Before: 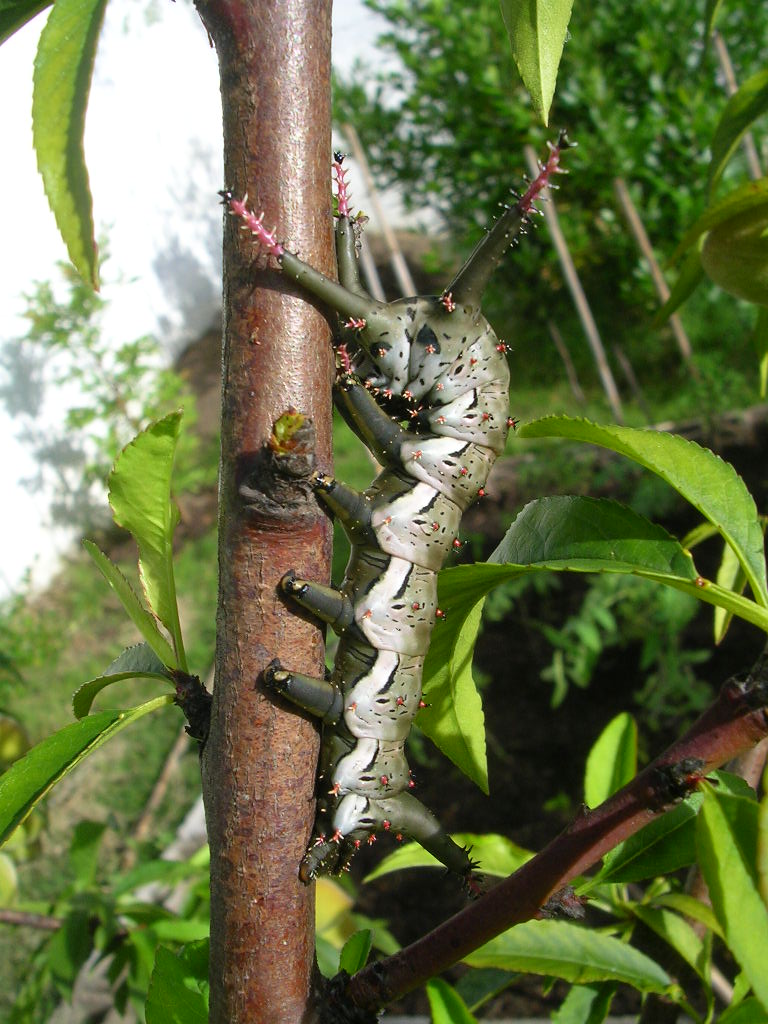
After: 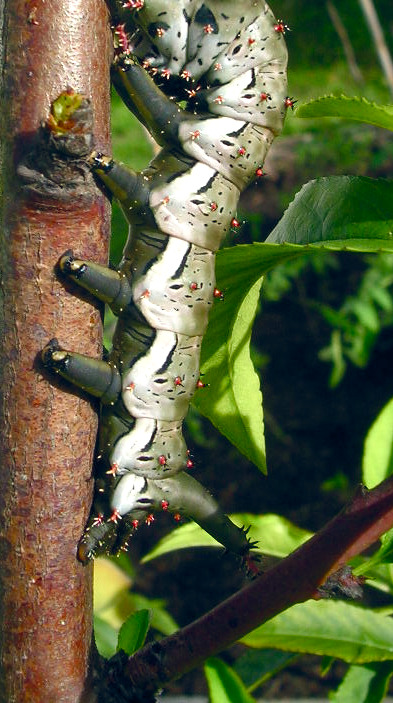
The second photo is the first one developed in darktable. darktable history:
color balance rgb: shadows lift › chroma 1.024%, shadows lift › hue 215.73°, highlights gain › luminance 6.953%, highlights gain › chroma 1.894%, highlights gain › hue 91.68°, global offset › chroma 0.092%, global offset › hue 253.04°, perceptual saturation grading › global saturation 25.115%, perceptual saturation grading › highlights -50.282%, perceptual saturation grading › shadows 30.823%, perceptual brilliance grading › highlights 8.394%, perceptual brilliance grading › mid-tones 3.631%, perceptual brilliance grading › shadows 2.043%, global vibrance 9.173%
crop and rotate: left 28.956%, top 31.328%, right 19.835%
exposure: exposure -0.042 EV, compensate highlight preservation false
